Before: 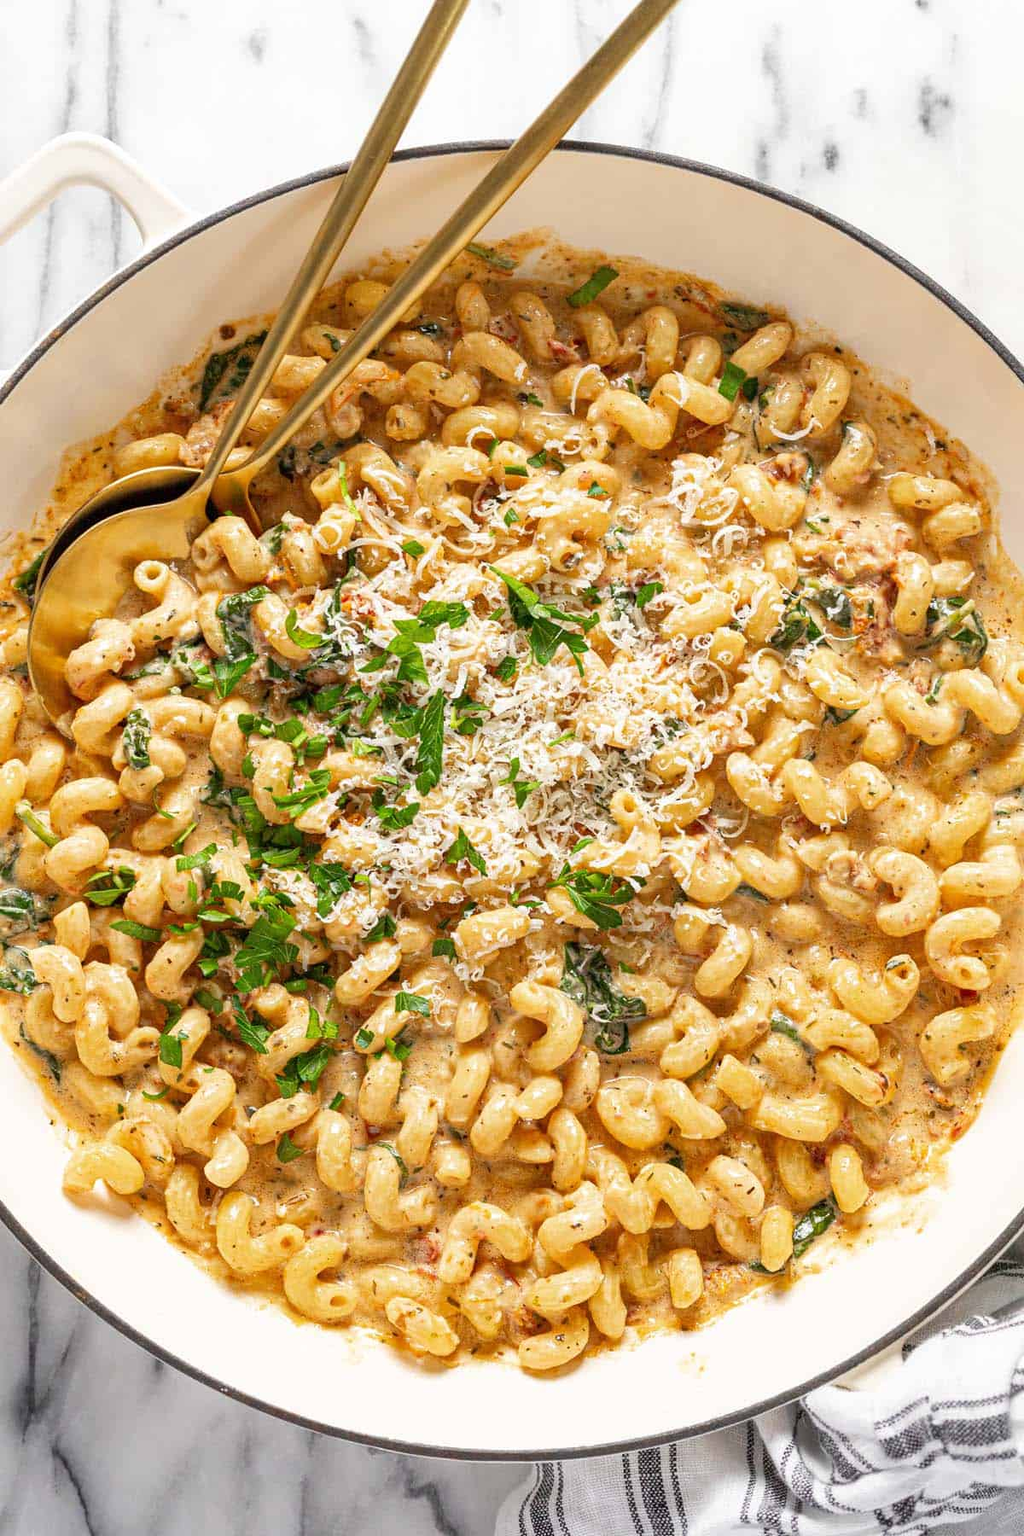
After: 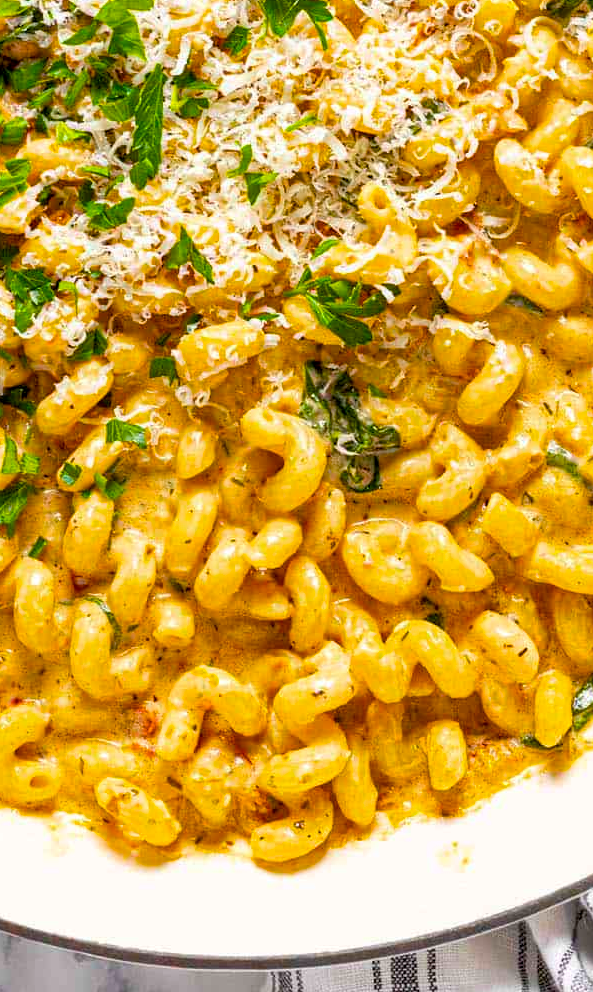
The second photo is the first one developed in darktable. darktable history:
color balance rgb: linear chroma grading › global chroma 15.268%, perceptual saturation grading › global saturation 33.937%, global vibrance 15.032%
crop: left 29.758%, top 41.321%, right 20.809%, bottom 3.517%
exposure: black level correction 0.005, exposure 0.017 EV, compensate highlight preservation false
